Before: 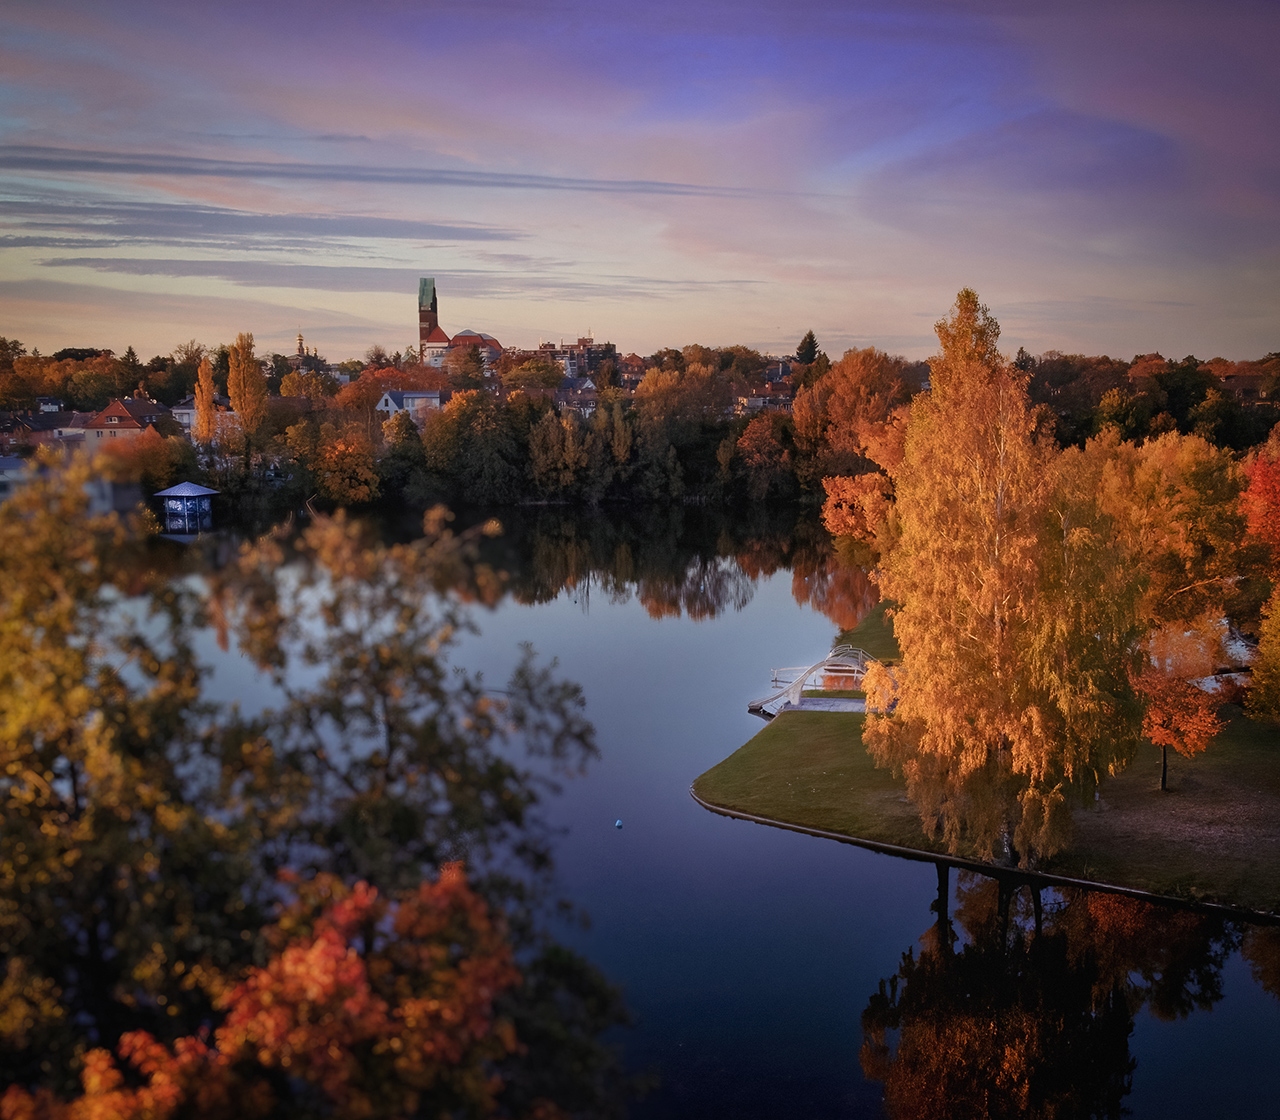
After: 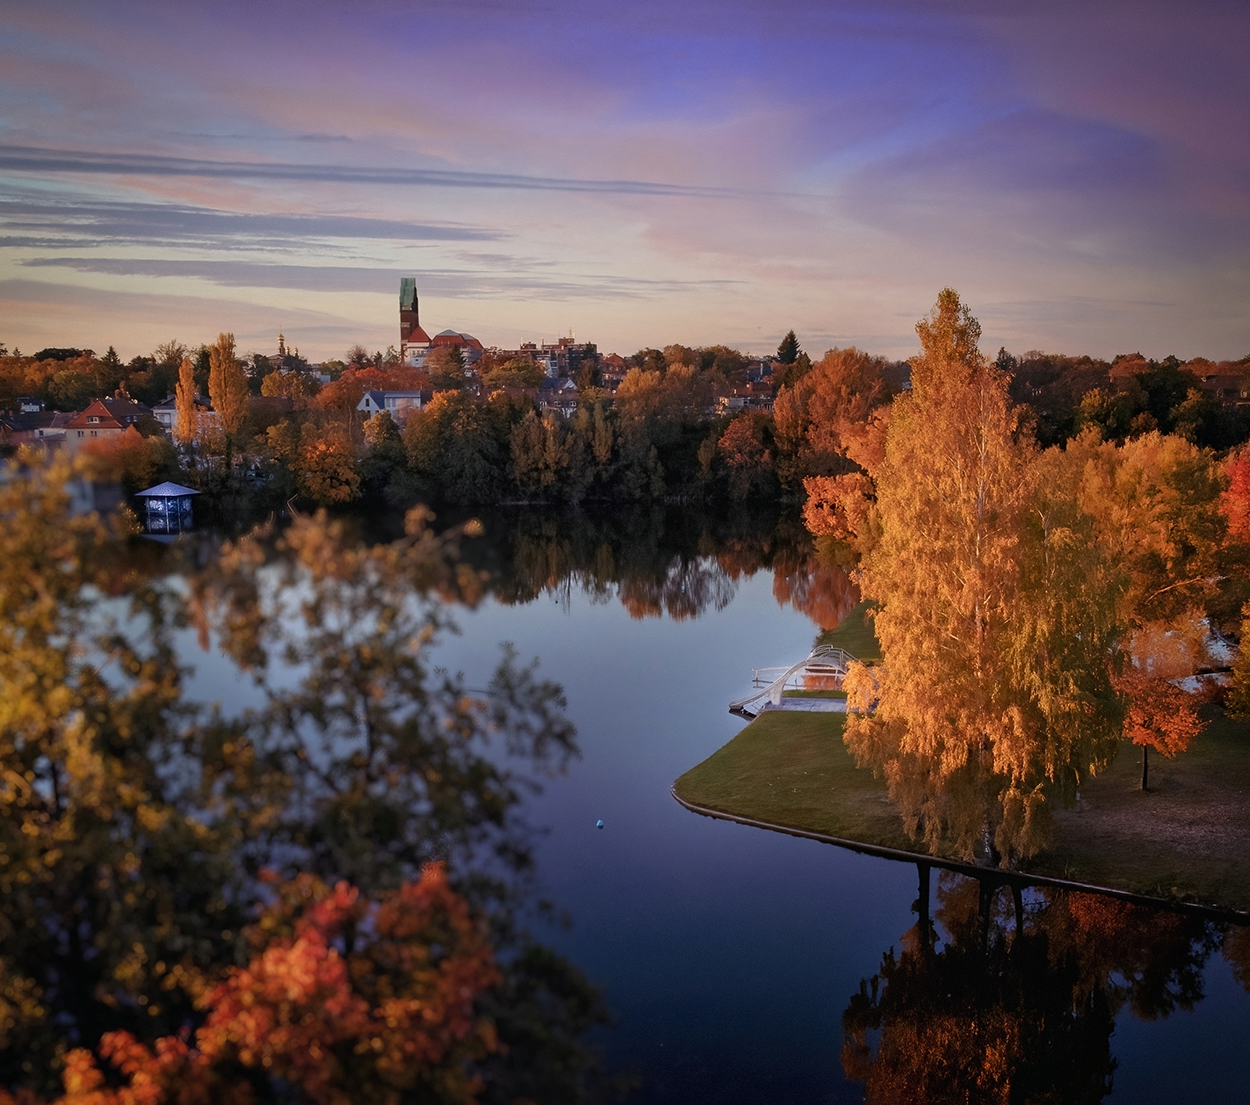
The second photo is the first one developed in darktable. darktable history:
contrast equalizer: y [[0.528 ×6], [0.514 ×6], [0.362 ×6], [0 ×6], [0 ×6]], mix 0.32
crop and rotate: left 1.553%, right 0.76%, bottom 1.305%
